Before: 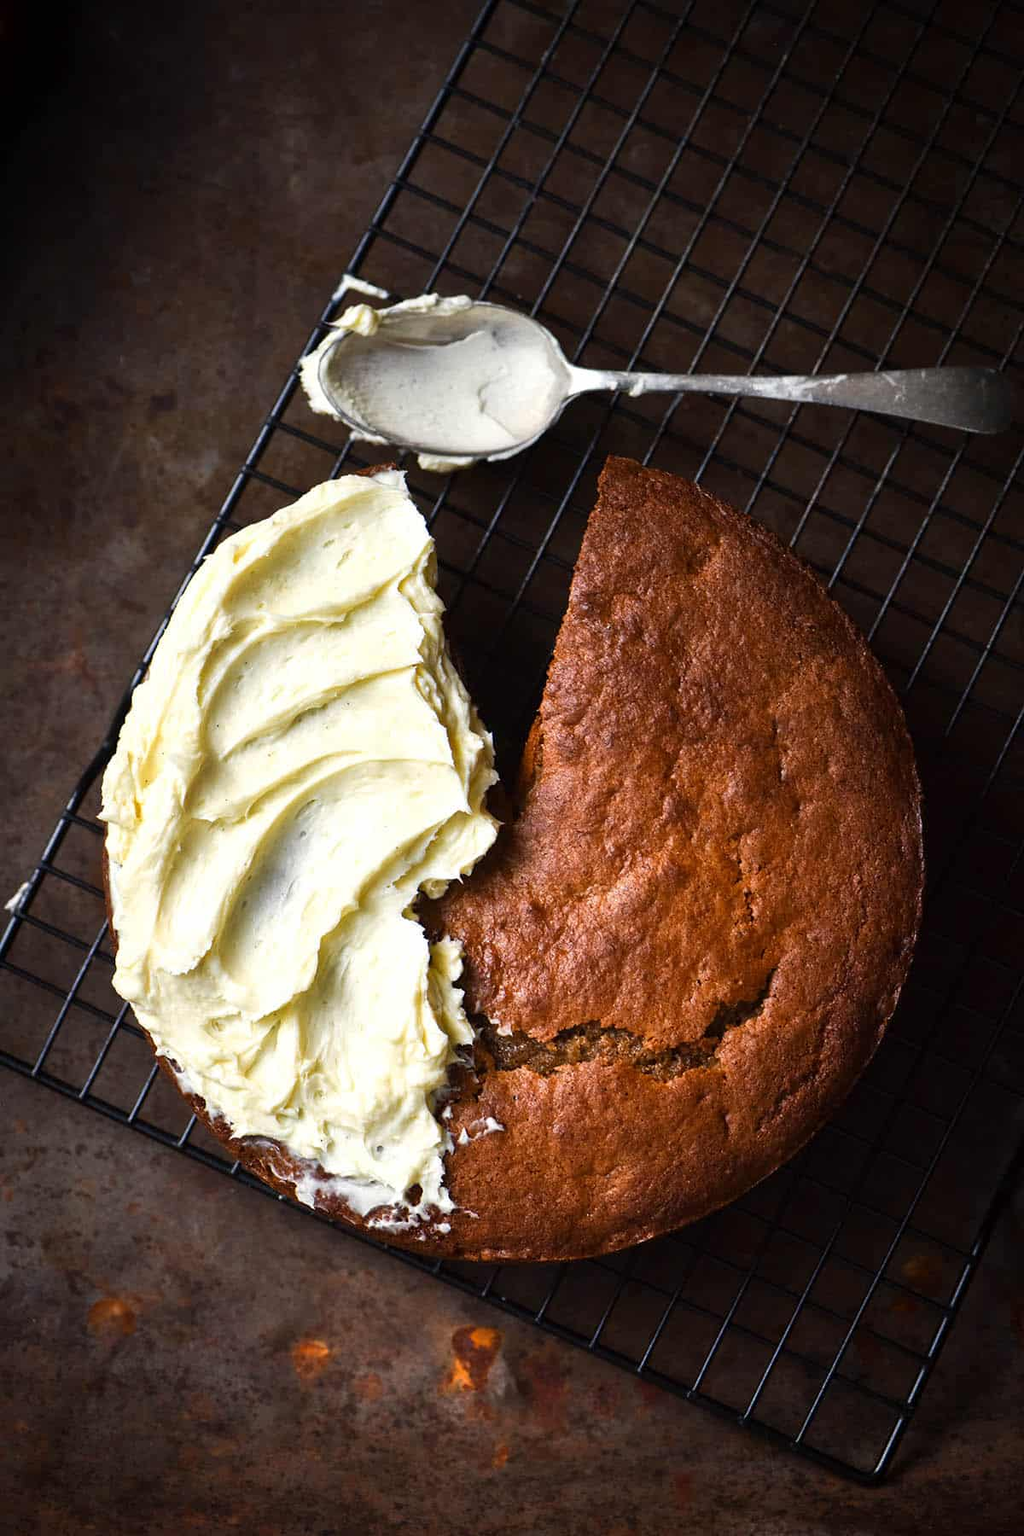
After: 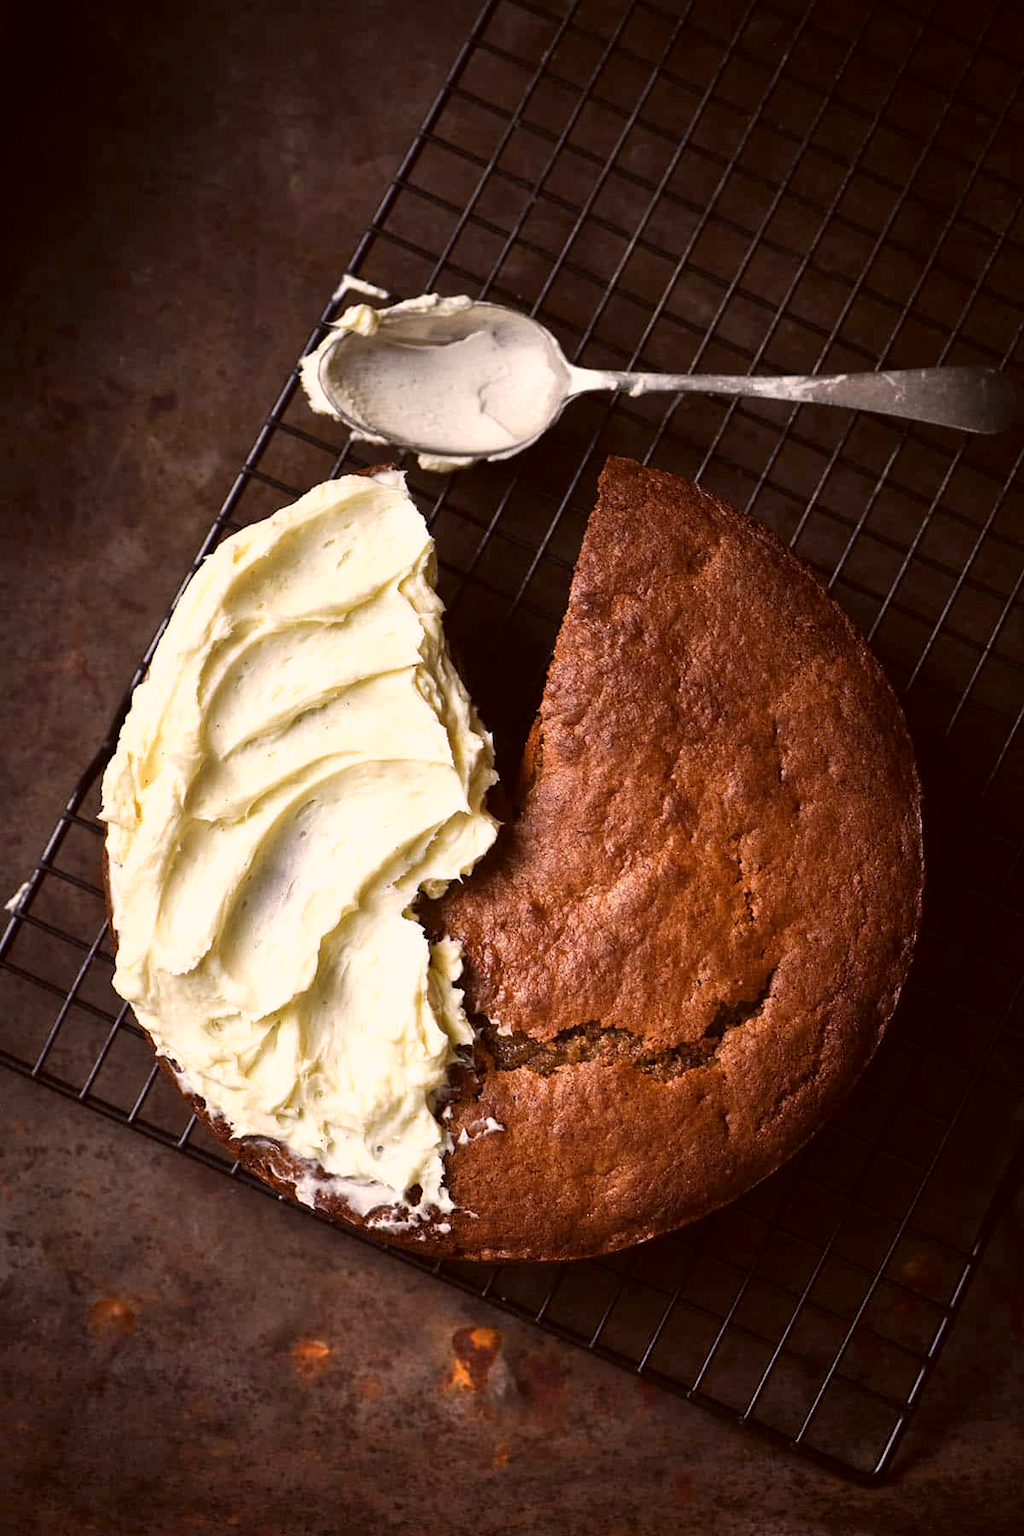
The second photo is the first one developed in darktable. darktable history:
color correction: highlights a* 10.17, highlights b* 9.74, shadows a* 8.26, shadows b* 7.72, saturation 0.818
